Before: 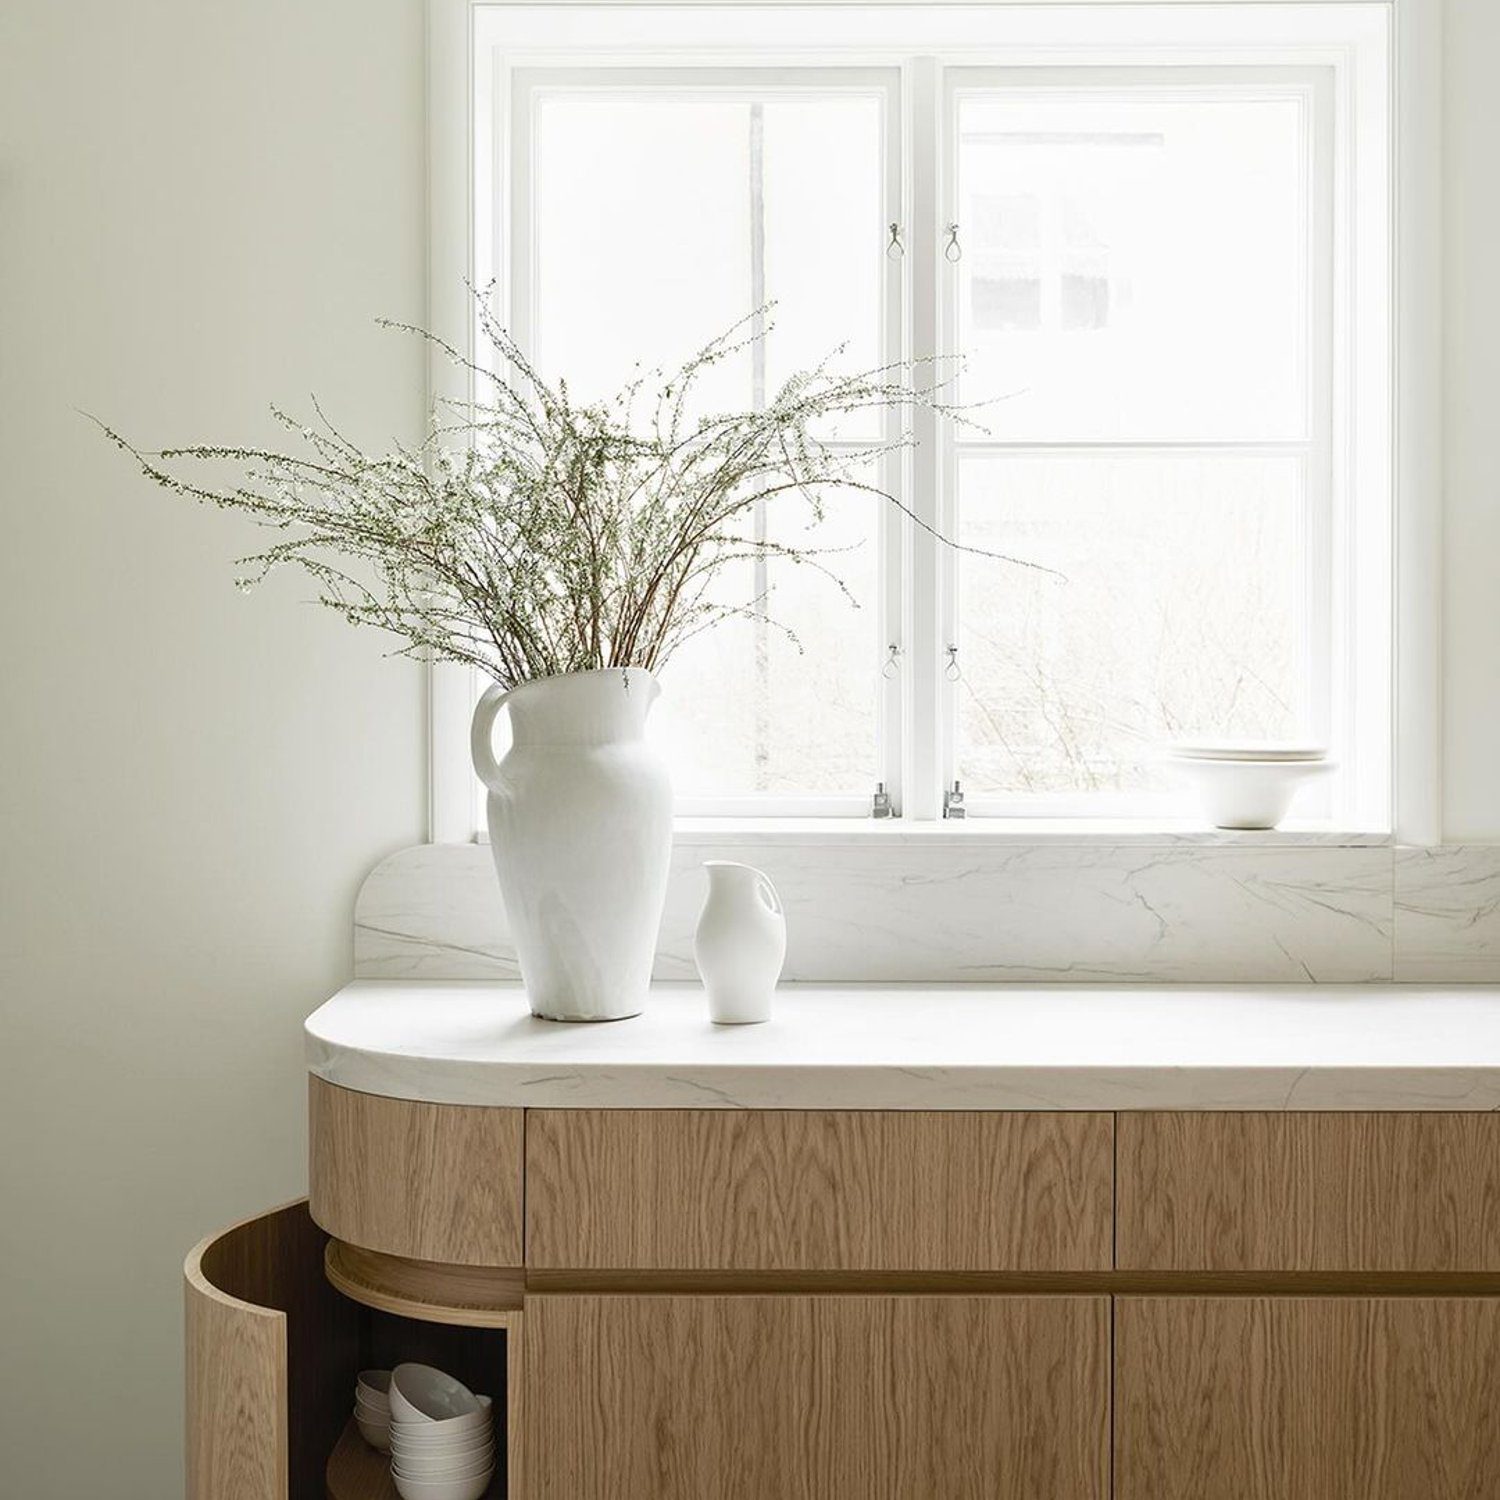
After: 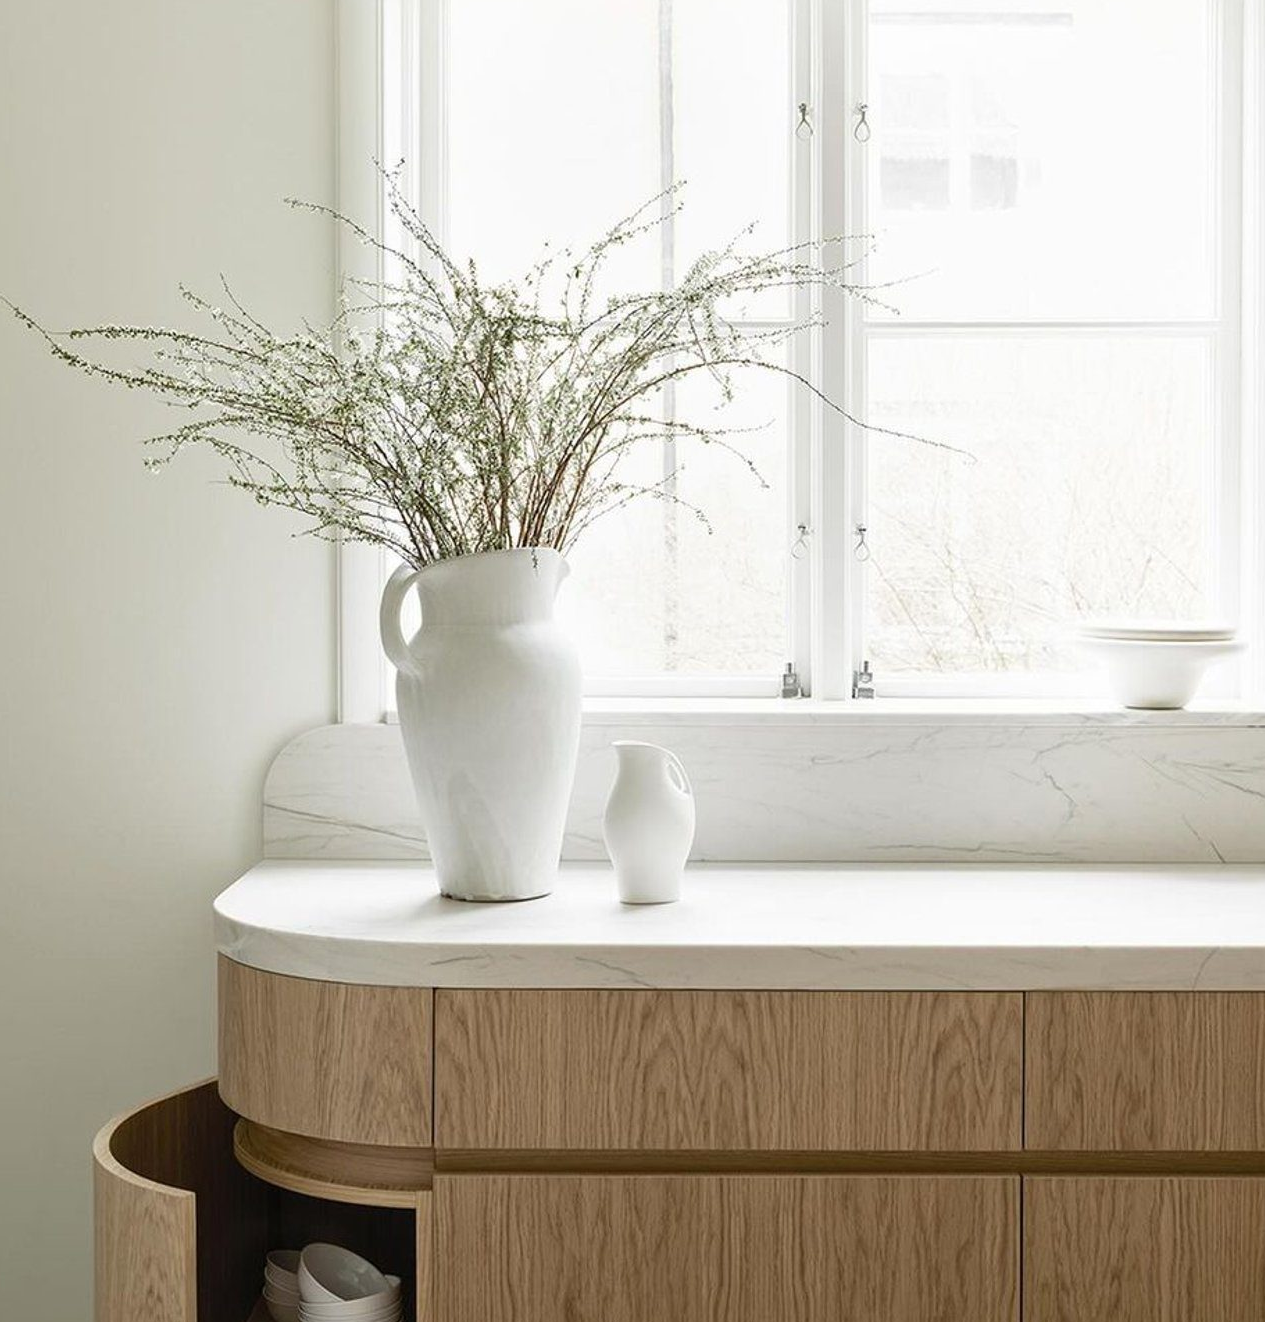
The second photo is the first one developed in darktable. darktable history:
exposure: compensate highlight preservation false
crop: left 6.082%, top 8.063%, right 9.527%, bottom 3.781%
